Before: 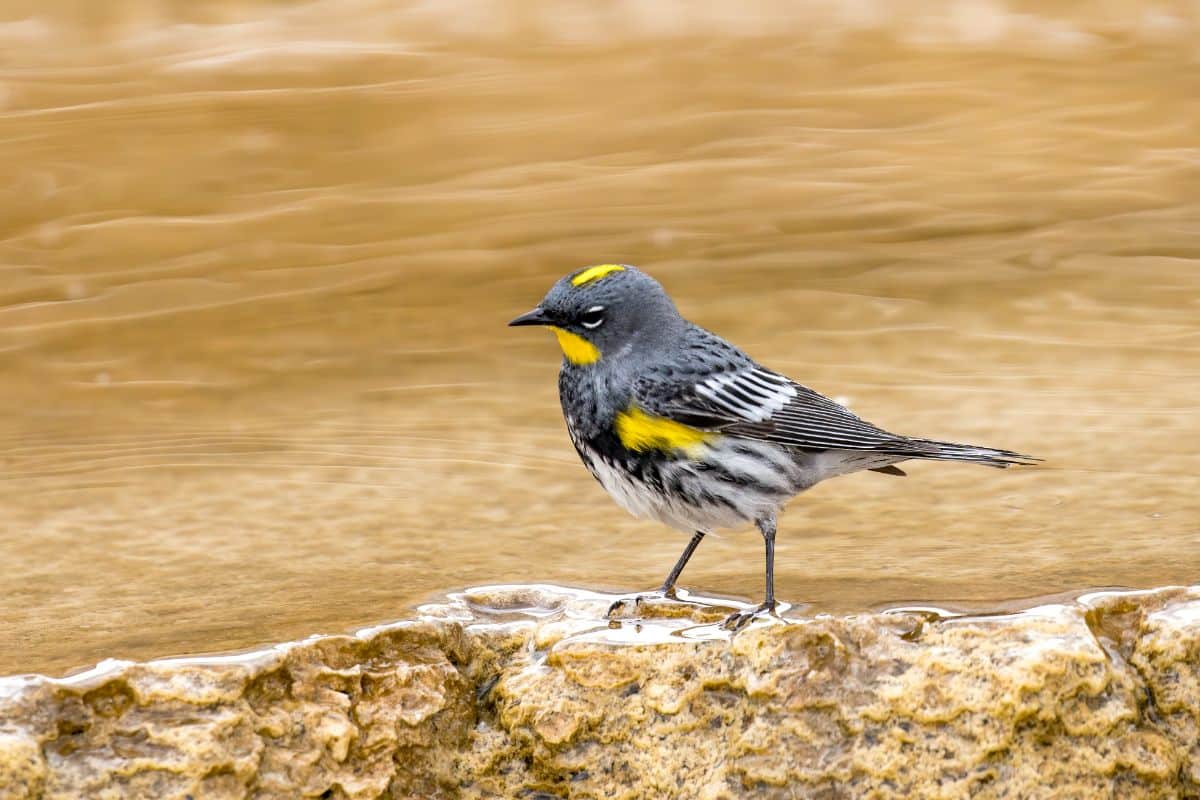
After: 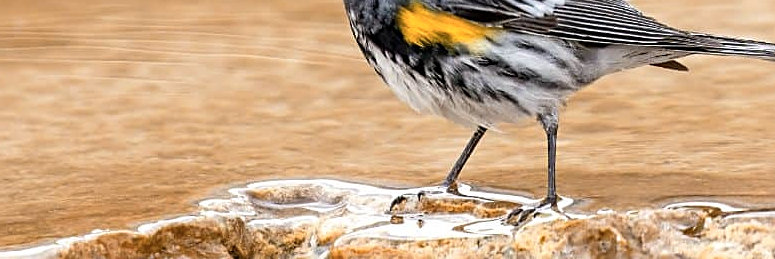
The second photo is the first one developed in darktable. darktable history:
crop: left 18.176%, top 50.686%, right 17.237%, bottom 16.856%
sharpen: on, module defaults
color zones: curves: ch1 [(0, 0.455) (0.063, 0.455) (0.286, 0.495) (0.429, 0.5) (0.571, 0.5) (0.714, 0.5) (0.857, 0.5) (1, 0.455)]; ch2 [(0, 0.532) (0.063, 0.521) (0.233, 0.447) (0.429, 0.489) (0.571, 0.5) (0.714, 0.5) (0.857, 0.5) (1, 0.532)]
